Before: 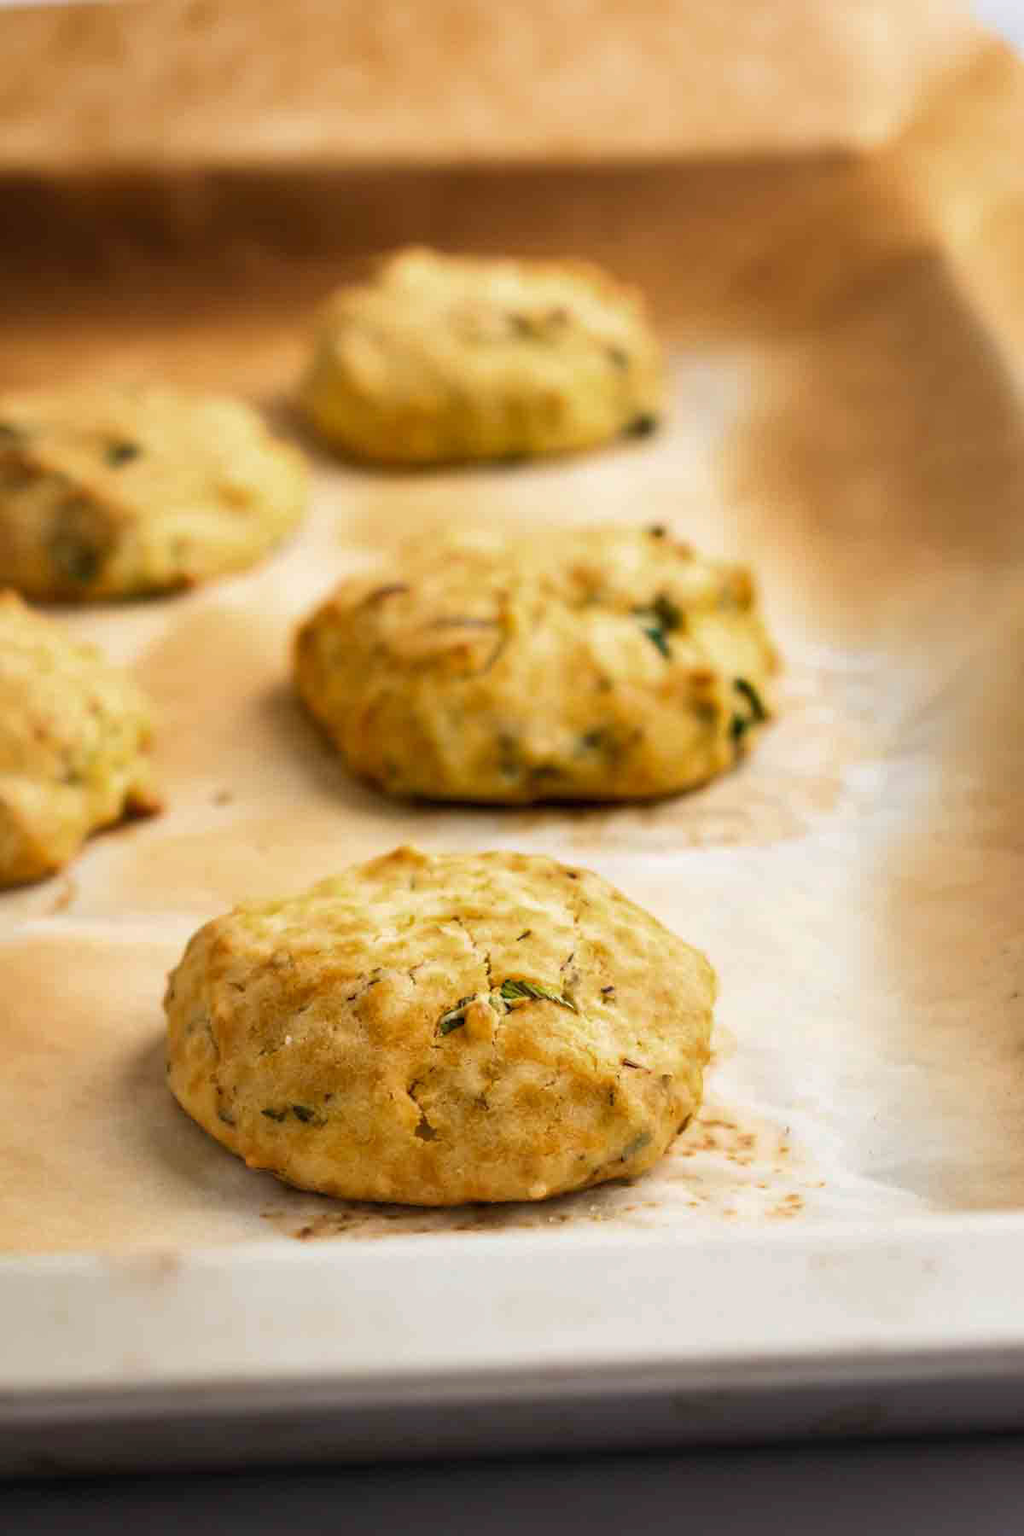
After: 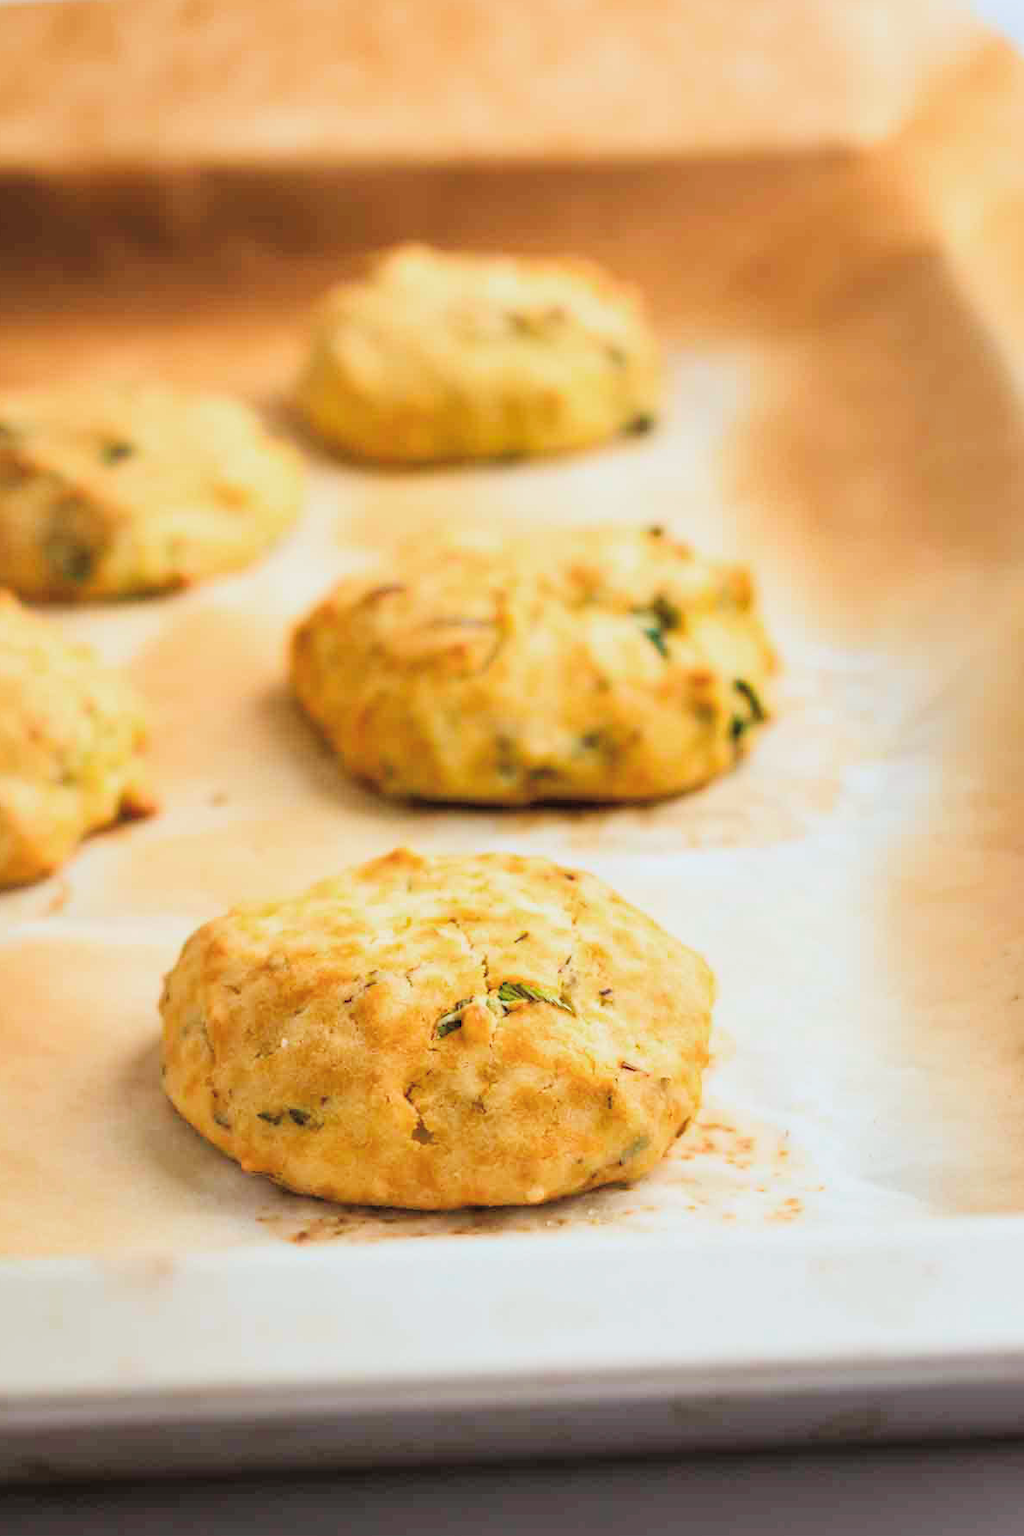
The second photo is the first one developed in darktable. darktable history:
filmic rgb: black relative exposure -8.03 EV, white relative exposure 4.01 EV, hardness 4.1
crop and rotate: left 0.624%, top 0.287%, bottom 0.343%
exposure: black level correction -0.005, exposure 0.623 EV, compensate exposure bias true, compensate highlight preservation false
contrast brightness saturation: brightness 0.086, saturation 0.192
color zones: curves: ch0 [(0.25, 0.5) (0.428, 0.473) (0.75, 0.5)]; ch1 [(0.243, 0.479) (0.398, 0.452) (0.75, 0.5)]
color correction: highlights a* -3.49, highlights b* -6.11, shadows a* 3.27, shadows b* 5.43
